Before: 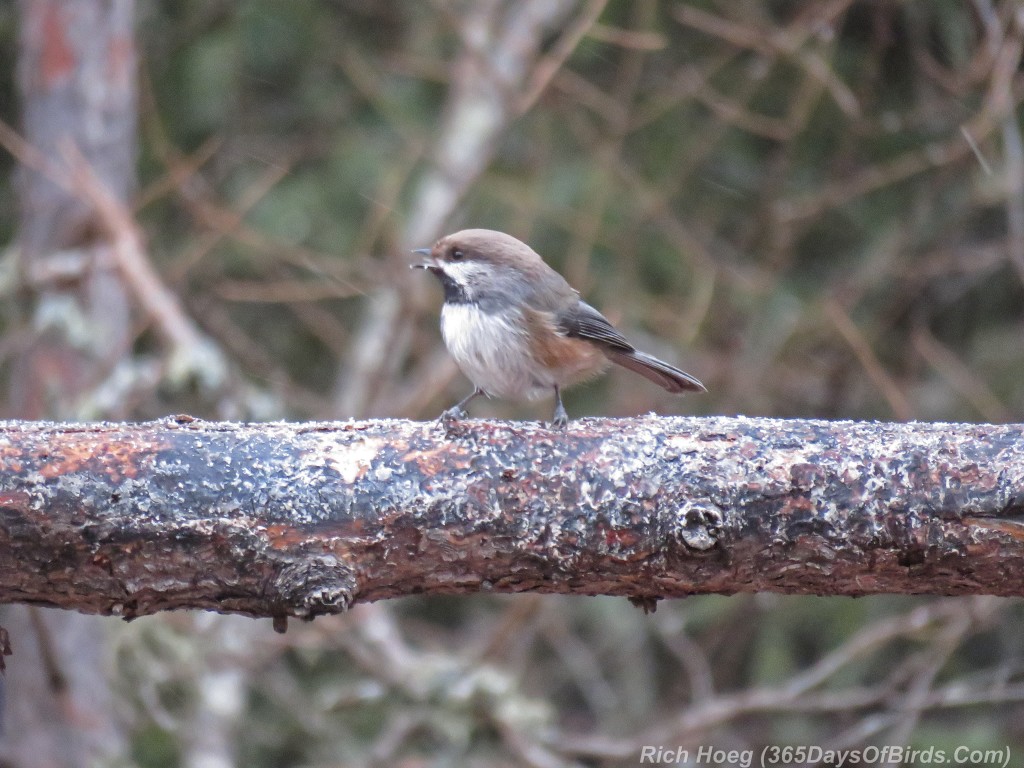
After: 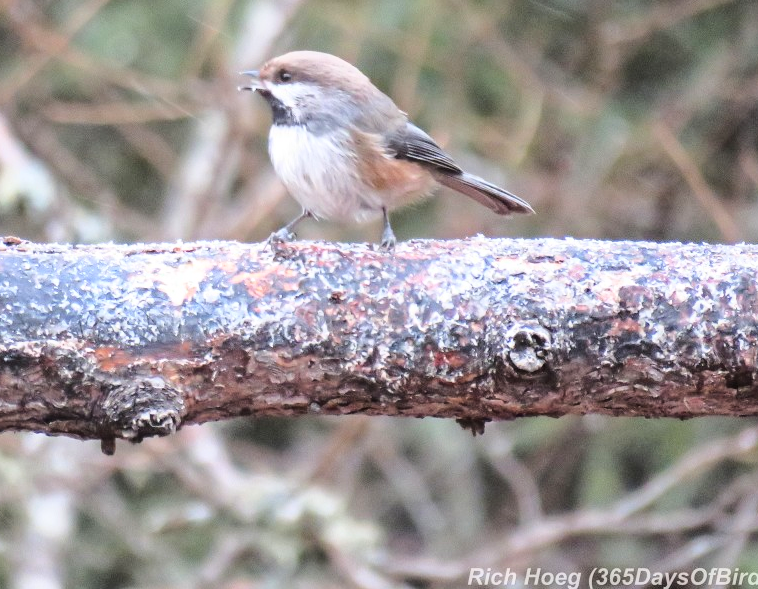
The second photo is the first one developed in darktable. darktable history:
crop: left 16.867%, top 23.199%, right 9.075%
base curve: curves: ch0 [(0, 0) (0.028, 0.03) (0.121, 0.232) (0.46, 0.748) (0.859, 0.968) (1, 1)]
